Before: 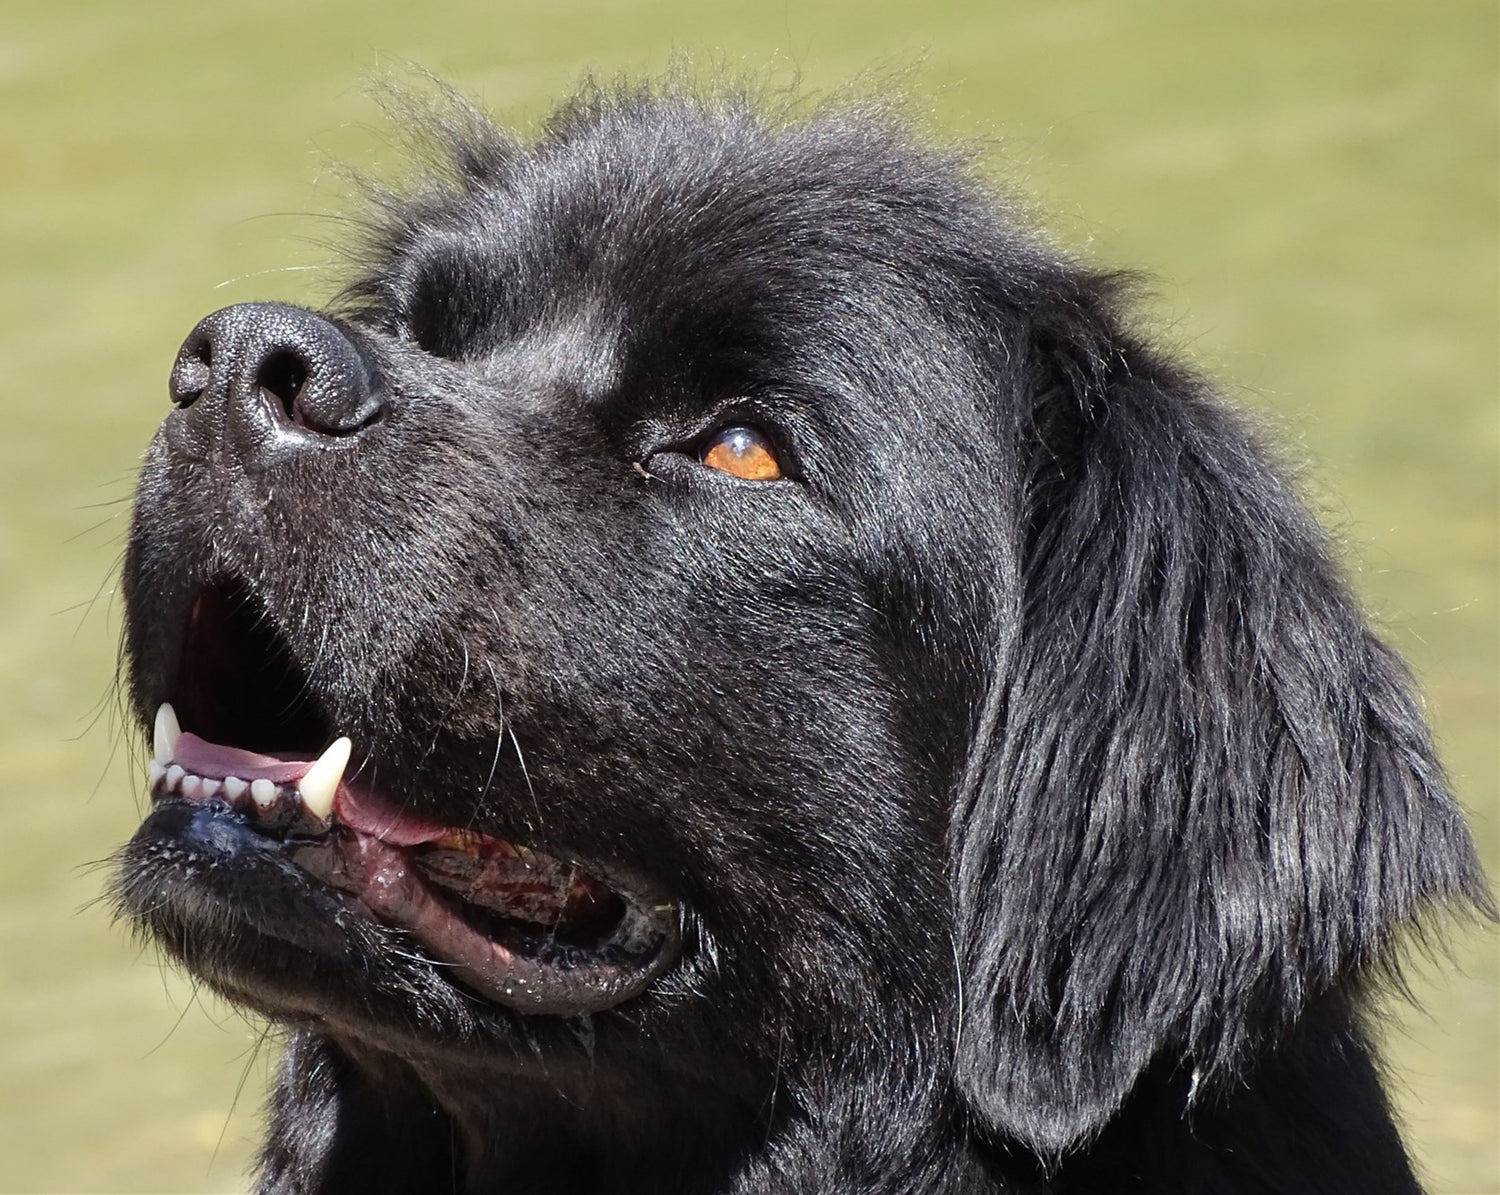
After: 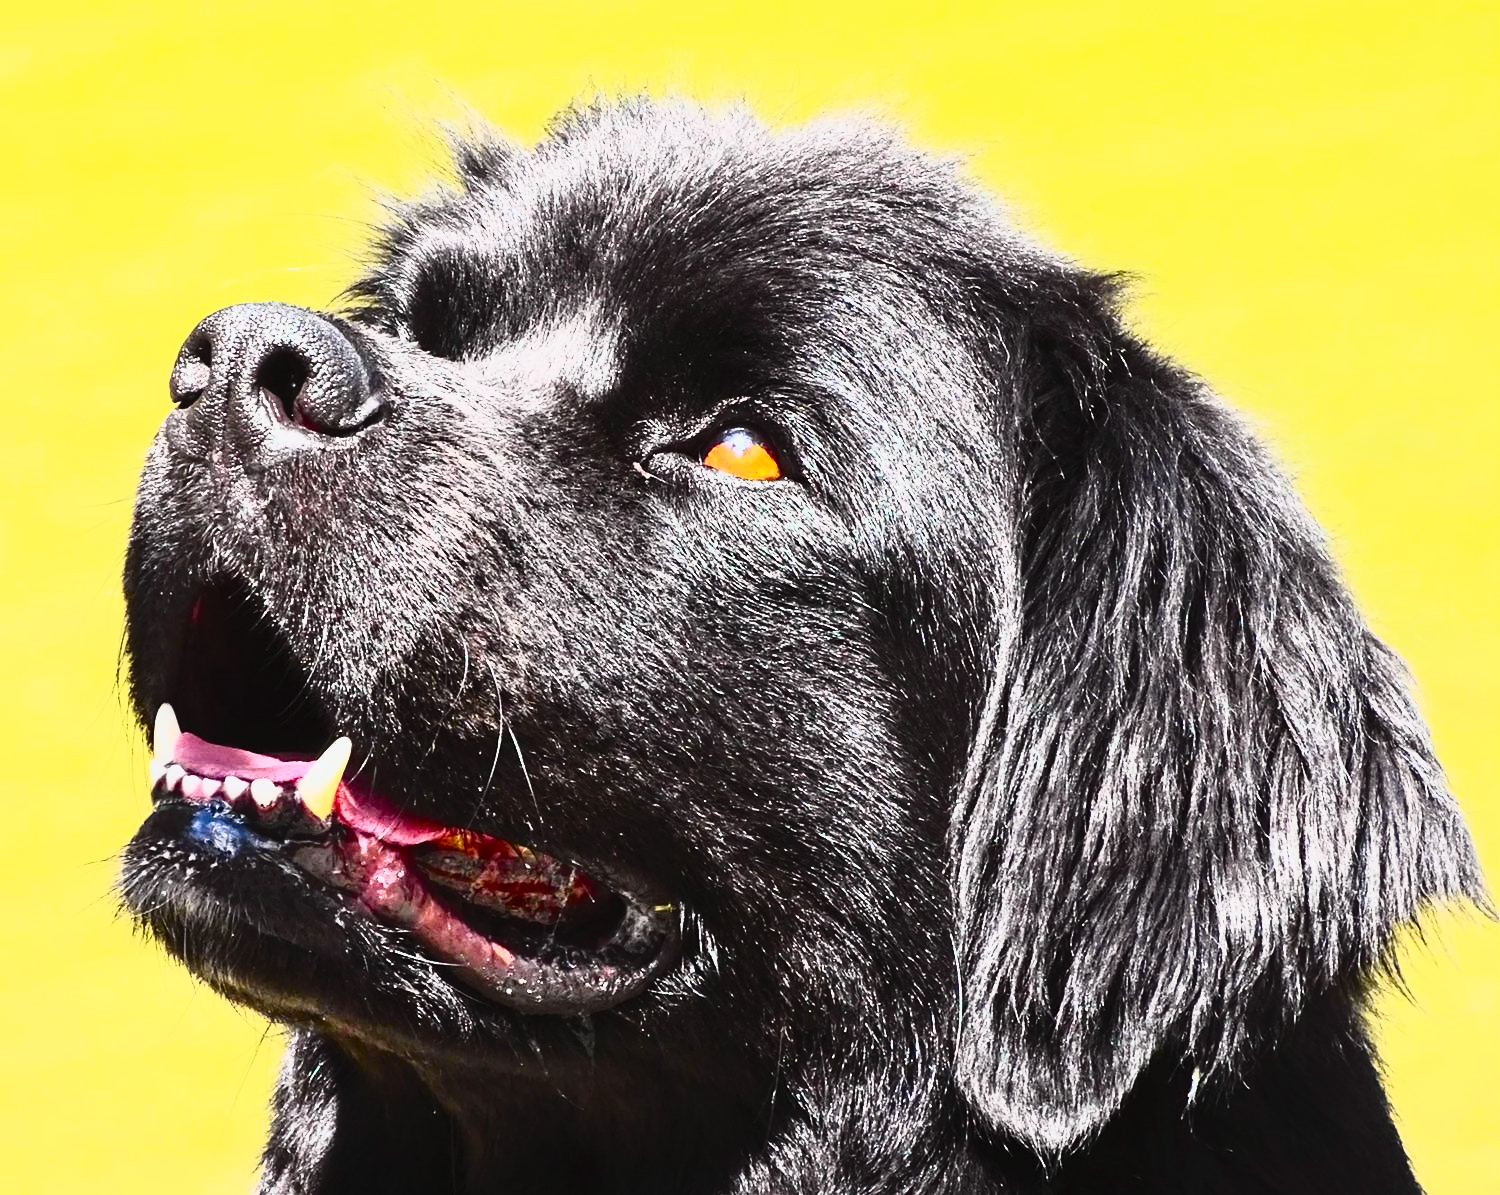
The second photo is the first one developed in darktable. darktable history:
contrast brightness saturation: contrast 0.83, brightness 0.59, saturation 0.59
tone curve: curves: ch0 [(0, 0) (0.168, 0.142) (0.359, 0.44) (0.469, 0.544) (0.634, 0.722) (0.858, 0.903) (1, 0.968)]; ch1 [(0, 0) (0.437, 0.453) (0.472, 0.47) (0.502, 0.502) (0.54, 0.534) (0.57, 0.592) (0.618, 0.66) (0.699, 0.749) (0.859, 0.919) (1, 1)]; ch2 [(0, 0) (0.33, 0.301) (0.421, 0.443) (0.476, 0.498) (0.505, 0.503) (0.547, 0.557) (0.586, 0.634) (0.608, 0.676) (1, 1)], color space Lab, independent channels, preserve colors none
color correction: saturation 1.11
